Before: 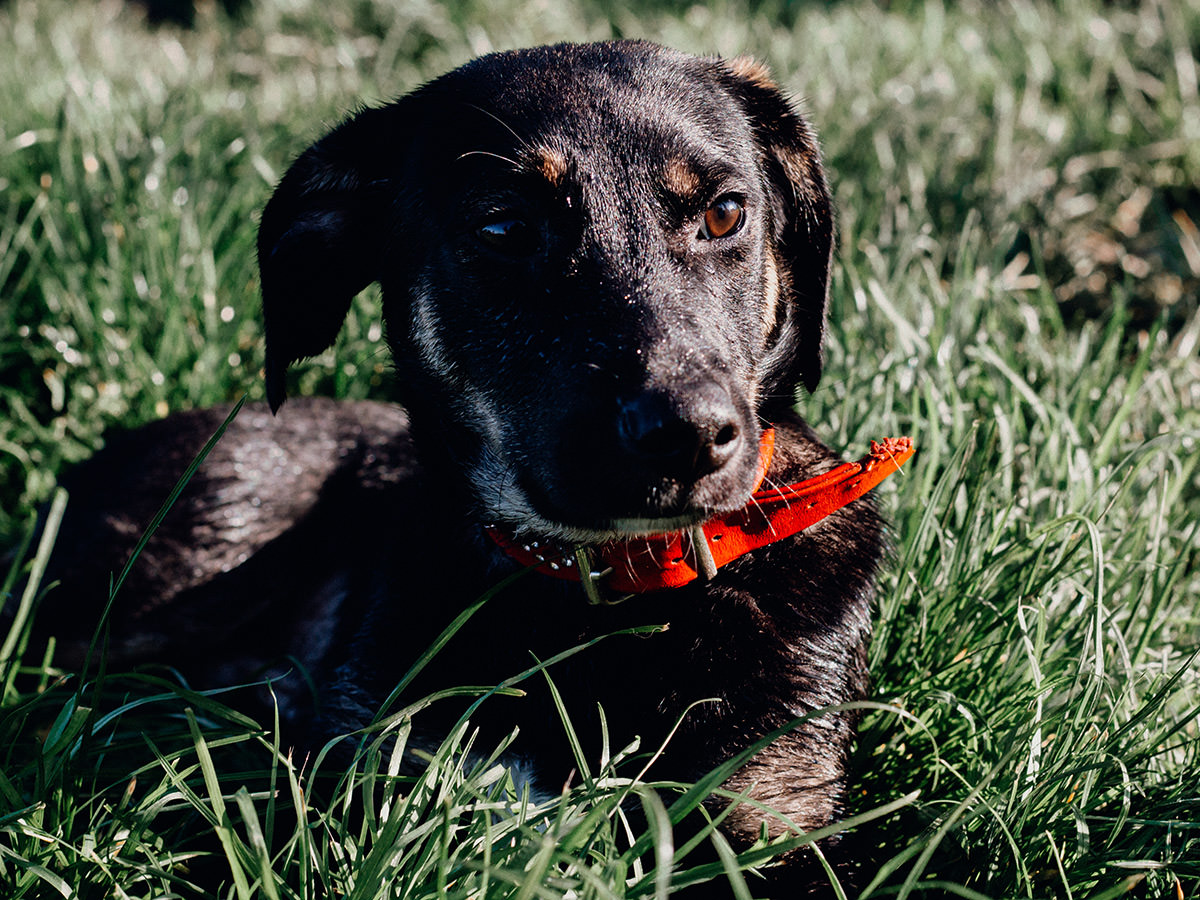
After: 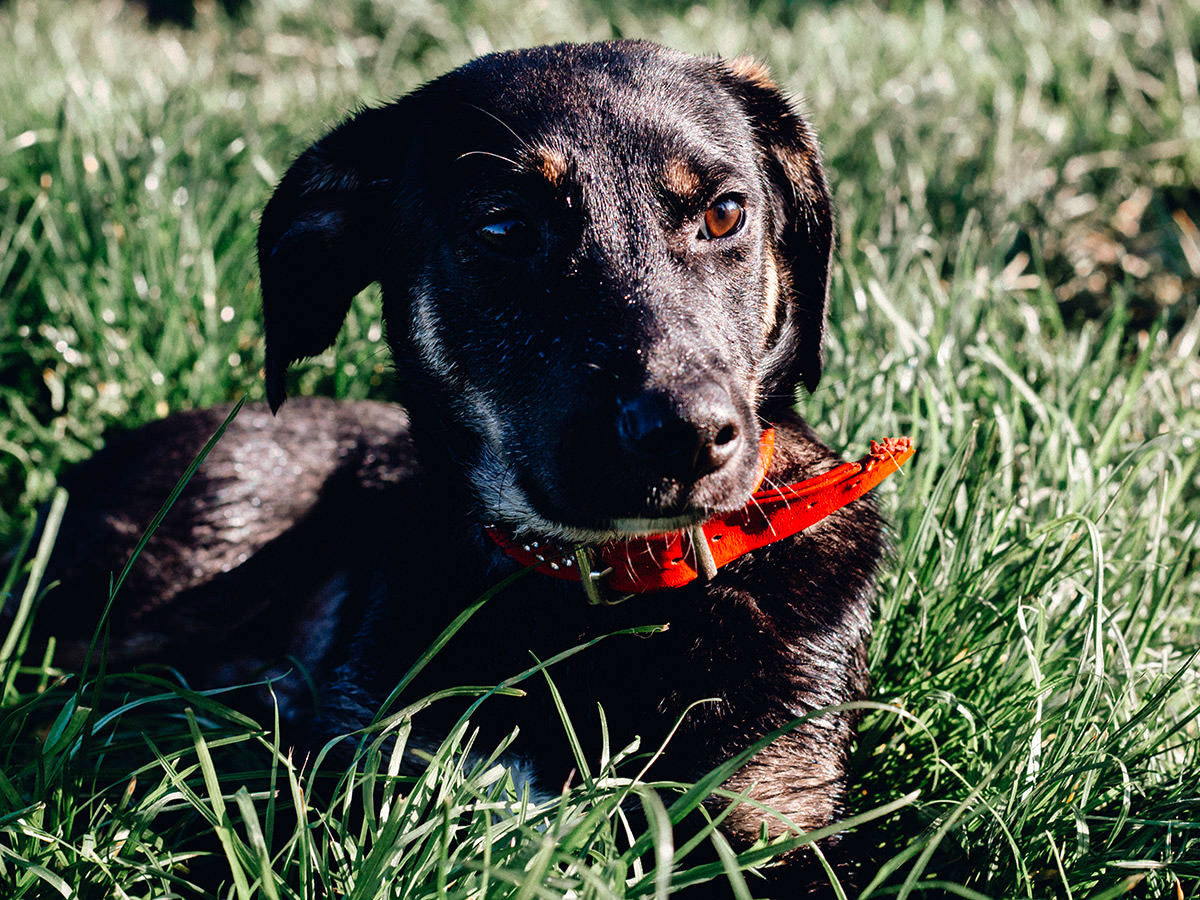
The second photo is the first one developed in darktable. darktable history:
levels: levels [0, 0.435, 0.917]
